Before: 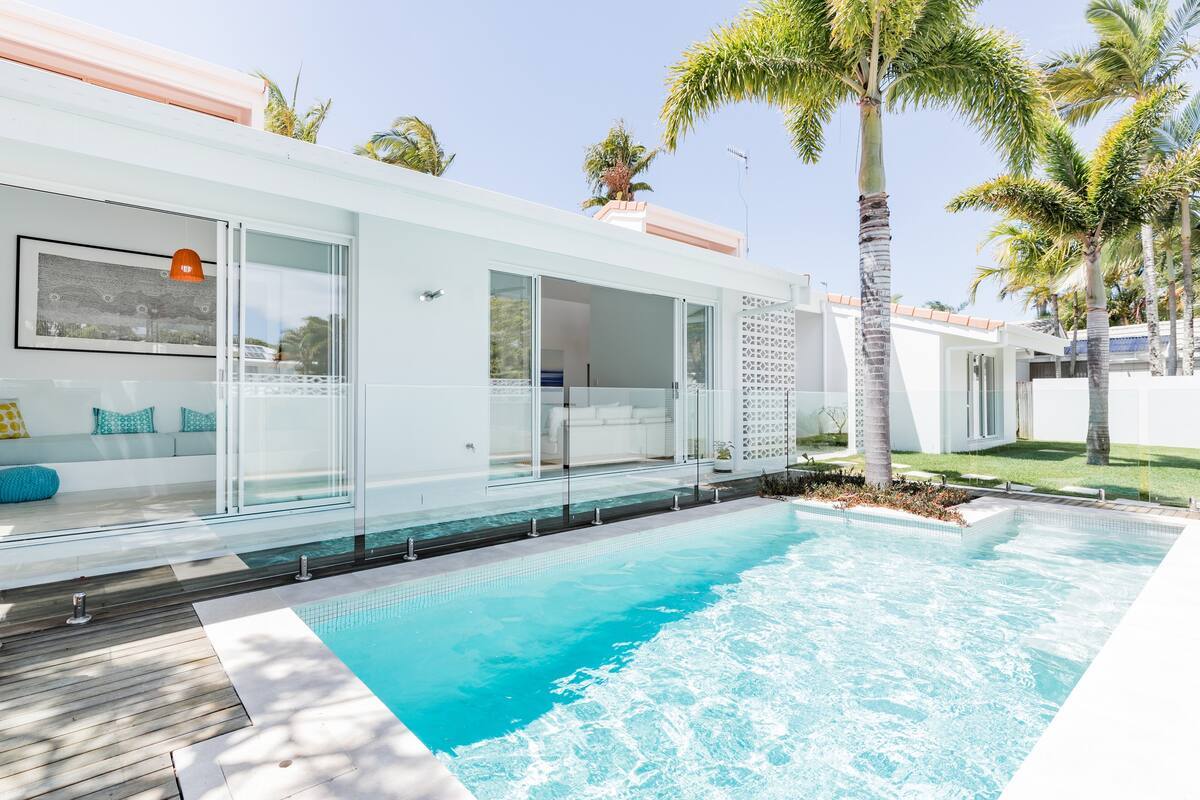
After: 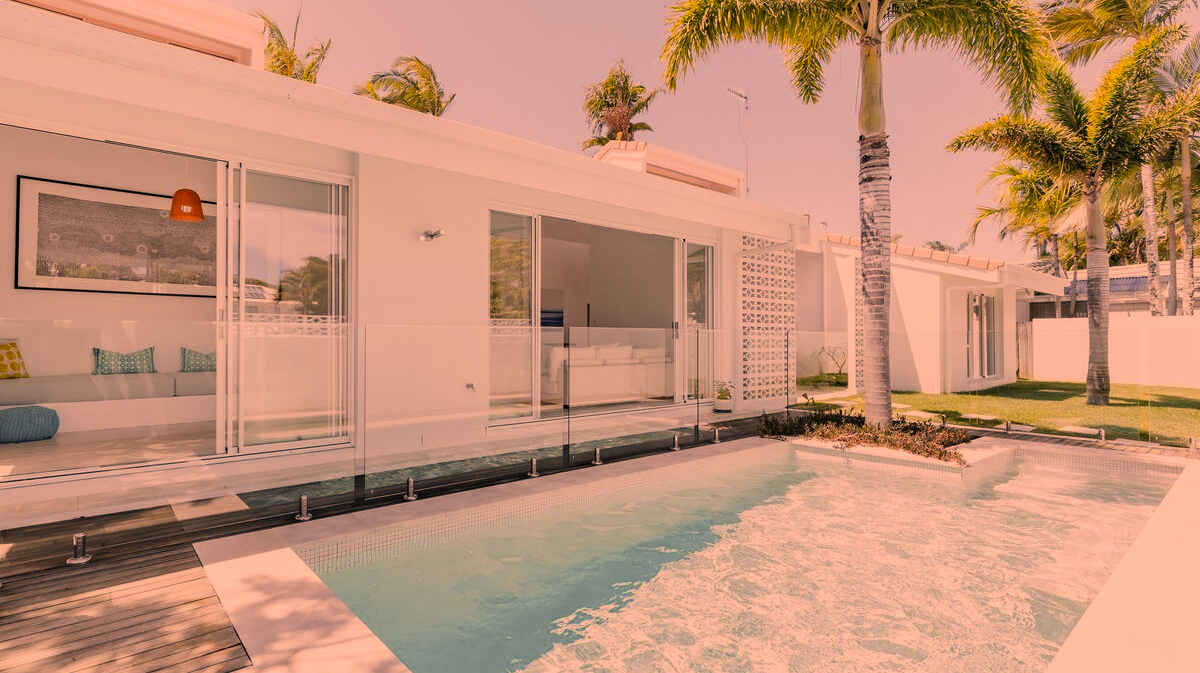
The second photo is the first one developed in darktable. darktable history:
crop: top 7.565%, bottom 8.219%
sharpen: radius 2.922, amount 0.873, threshold 47.085
exposure: black level correction 0, exposure -0.7 EV, compensate highlight preservation false
color zones: curves: ch0 [(0.224, 0.526) (0.75, 0.5)]; ch1 [(0.055, 0.526) (0.224, 0.761) (0.377, 0.526) (0.75, 0.5)]
color correction: highlights a* 39.88, highlights b* 39.56, saturation 0.689
